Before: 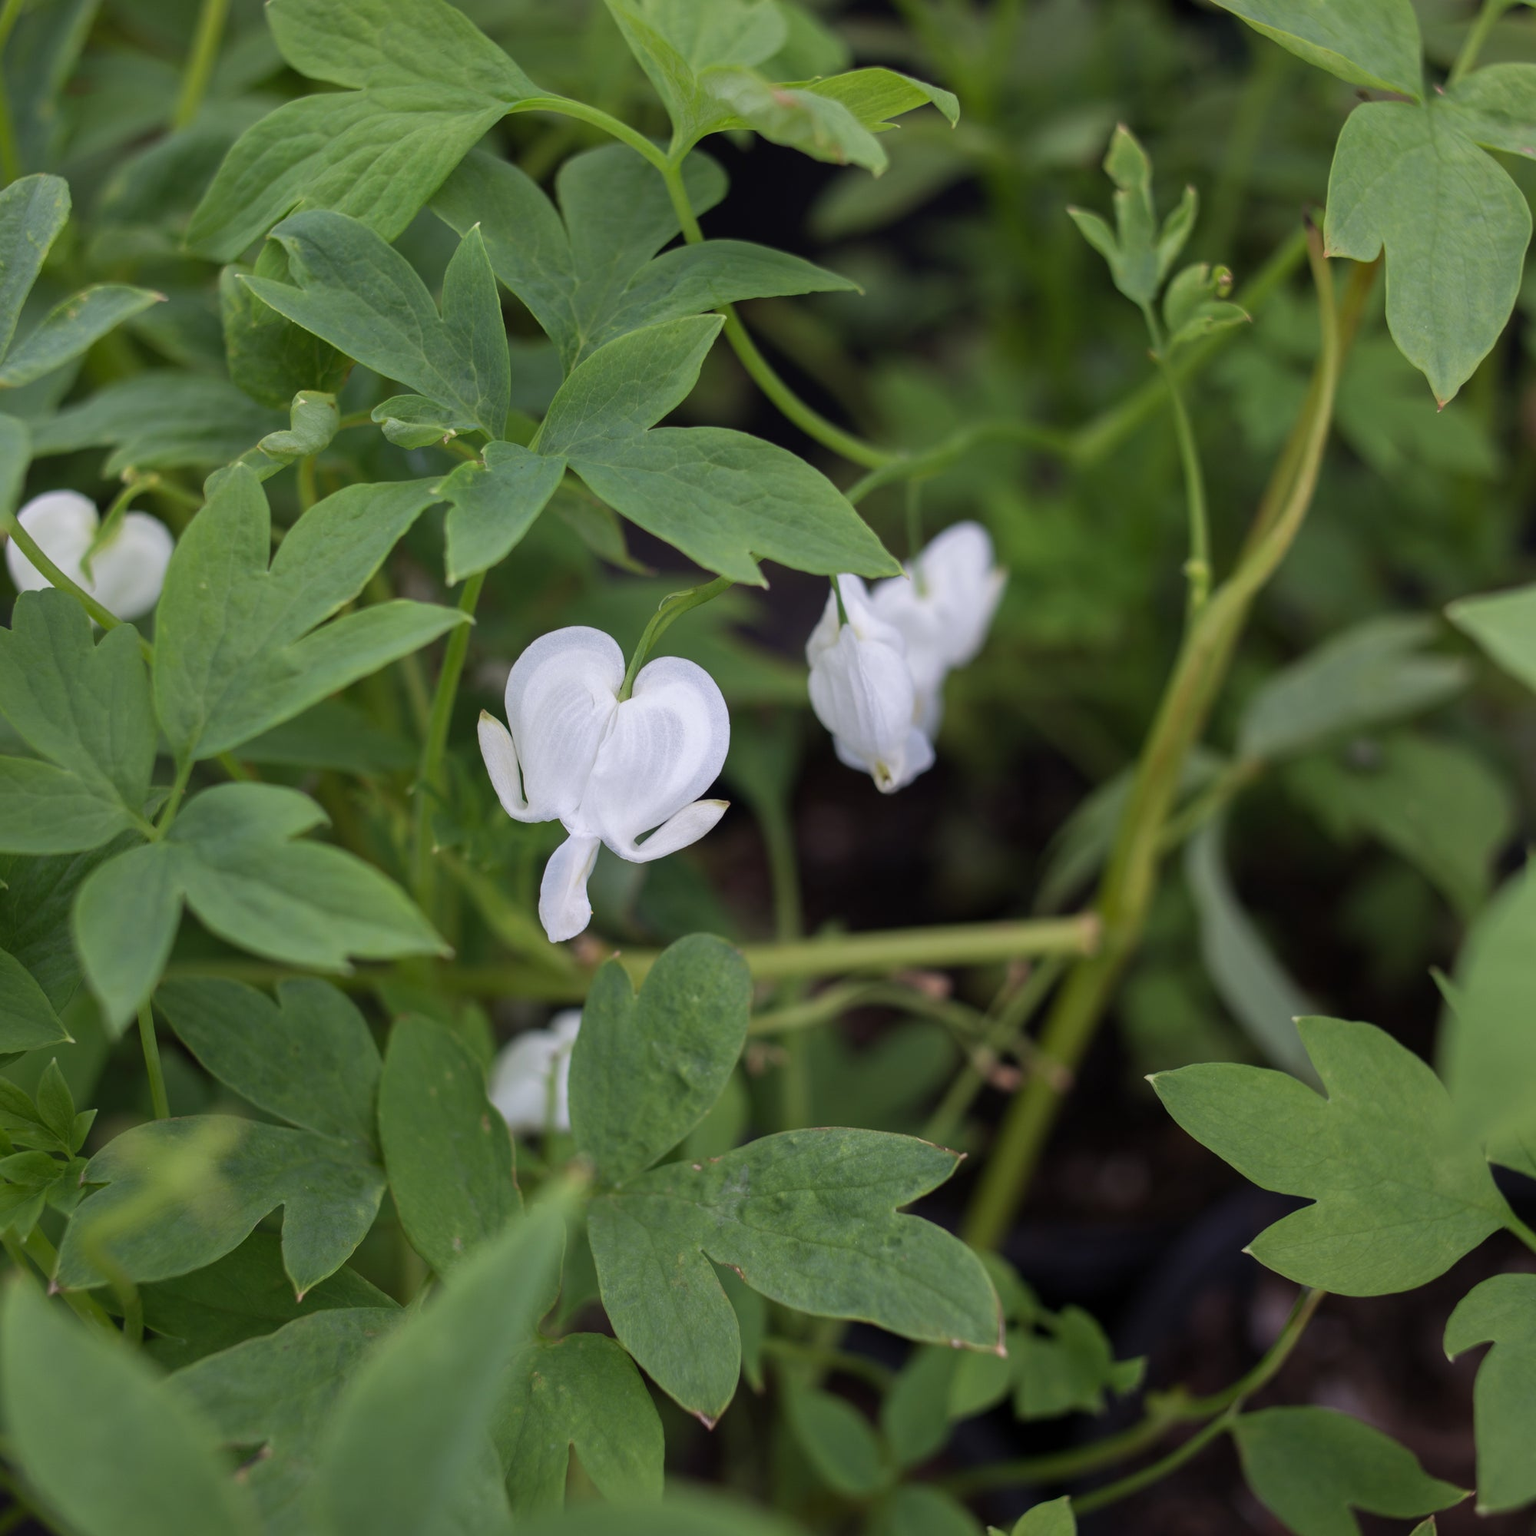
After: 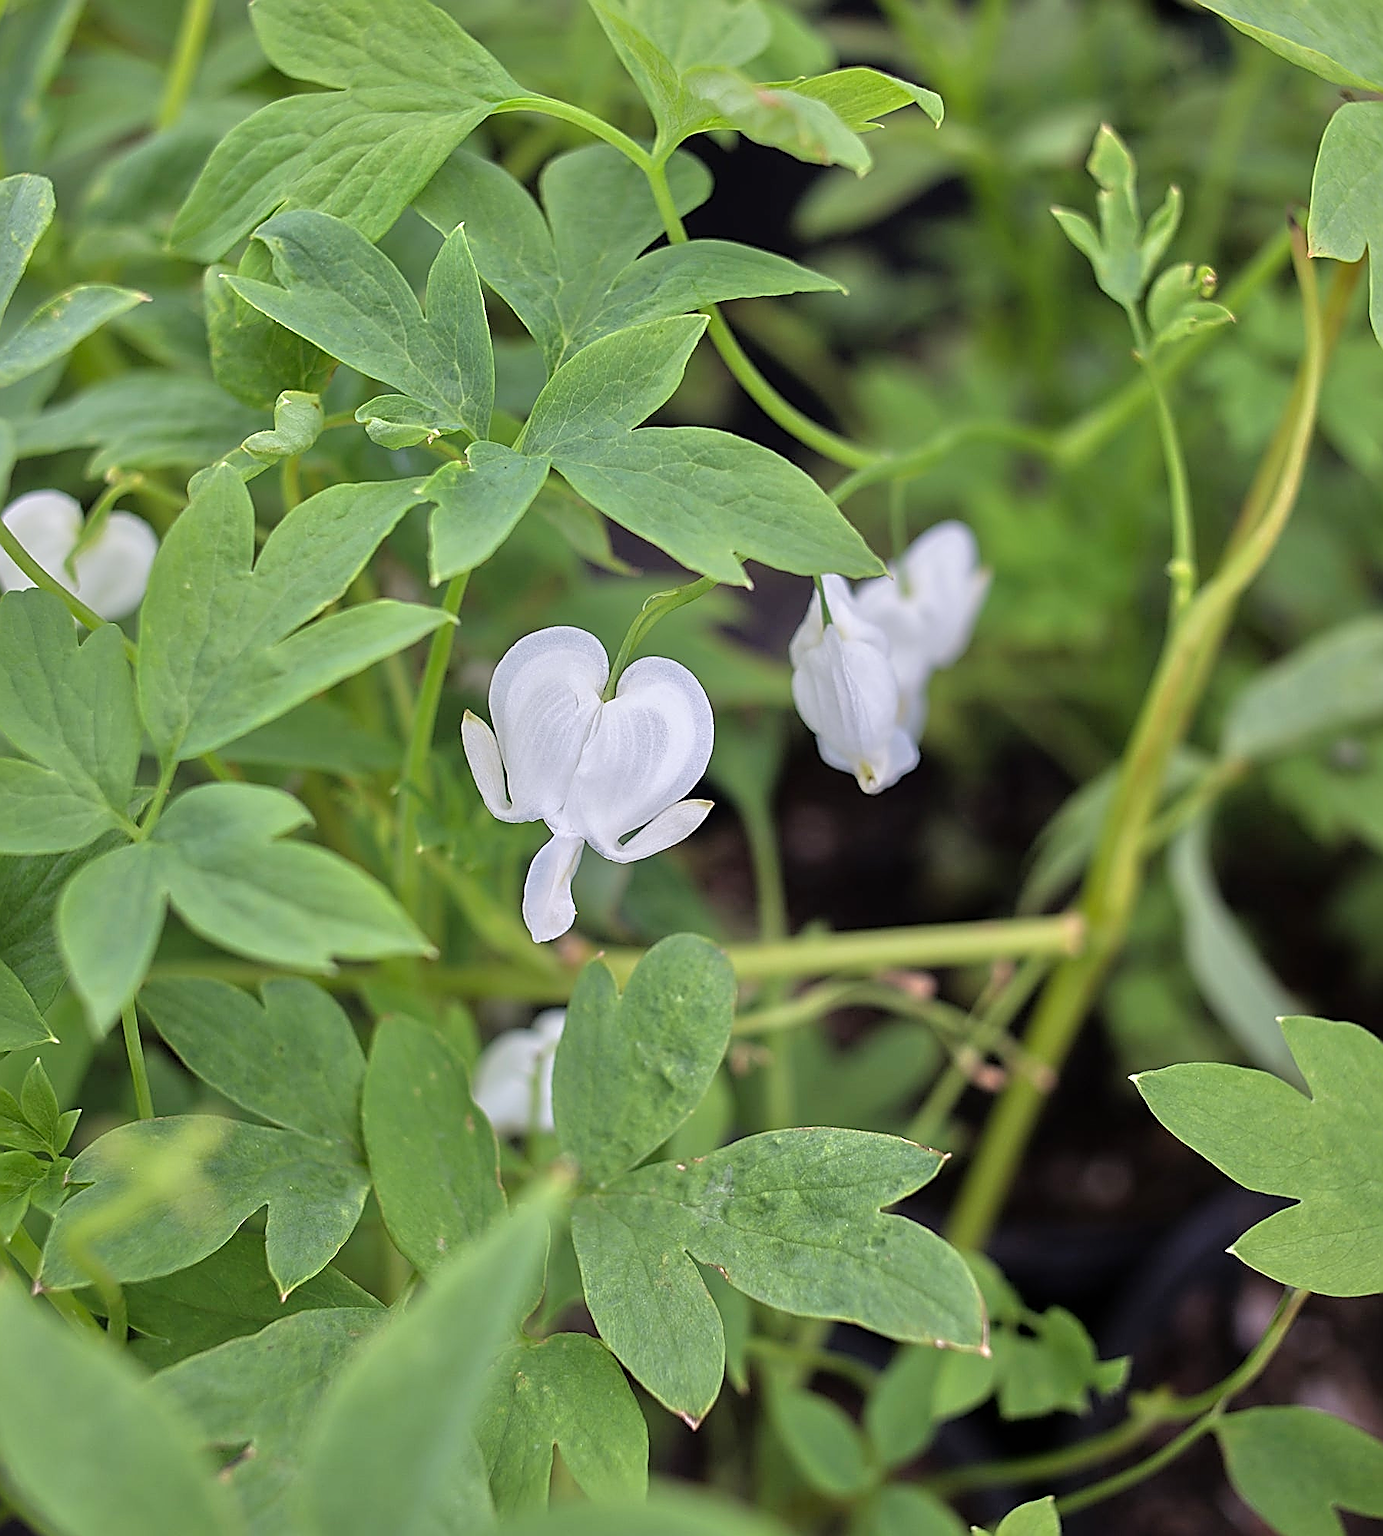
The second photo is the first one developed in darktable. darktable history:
crop and rotate: left 1.088%, right 8.807%
sharpen: amount 2
tone equalizer: -7 EV 0.15 EV, -6 EV 0.6 EV, -5 EV 1.15 EV, -4 EV 1.33 EV, -3 EV 1.15 EV, -2 EV 0.6 EV, -1 EV 0.15 EV, mask exposure compensation -0.5 EV
